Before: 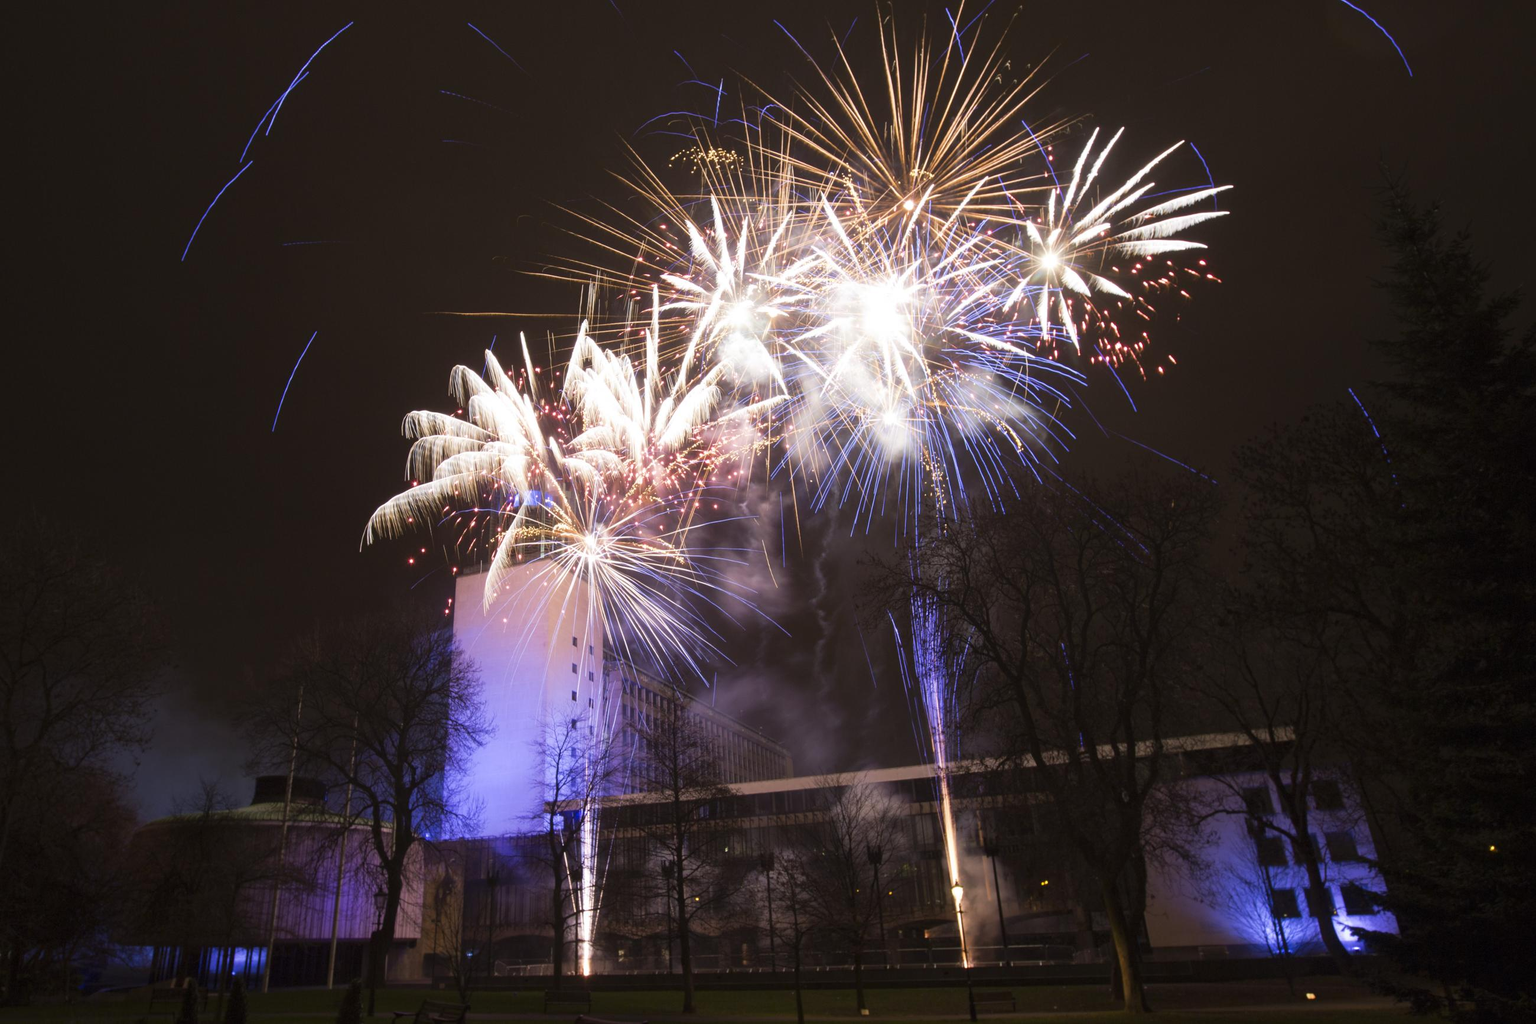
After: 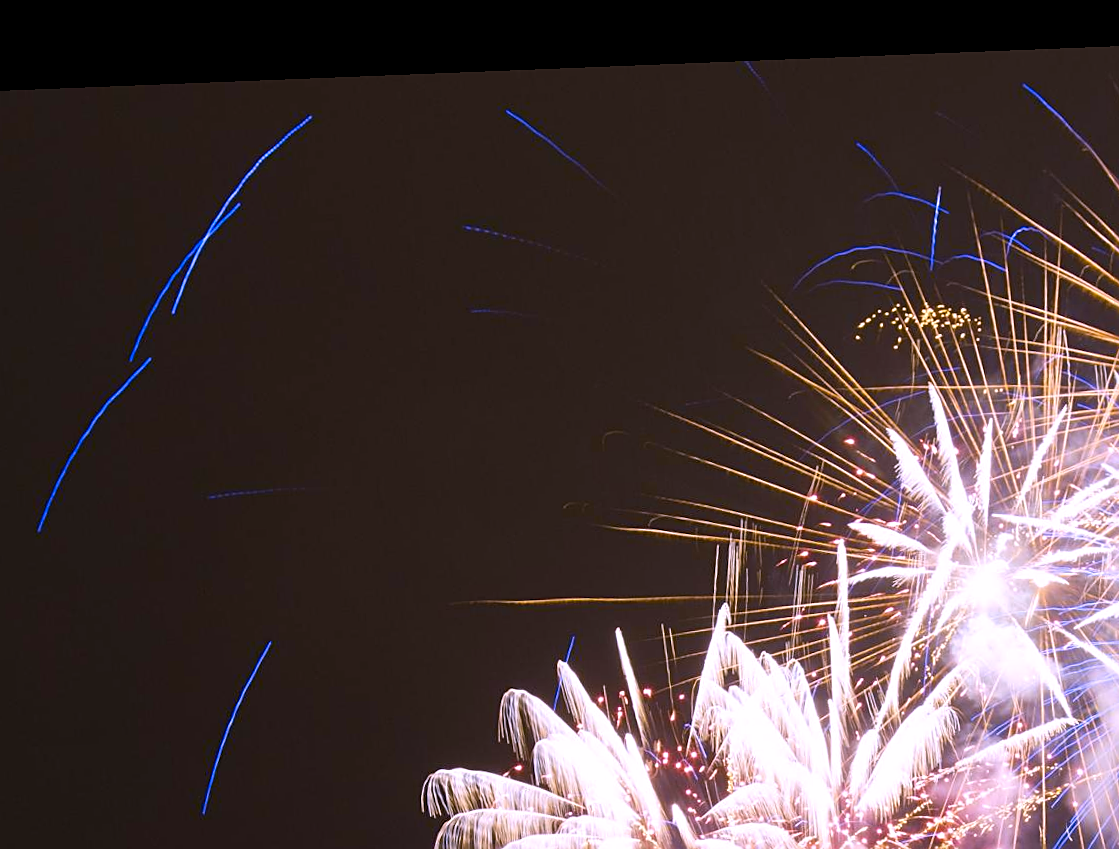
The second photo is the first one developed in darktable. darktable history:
white balance: red 1.066, blue 1.119
rotate and perspective: rotation -2.29°, automatic cropping off
crop and rotate: left 10.817%, top 0.062%, right 47.194%, bottom 53.626%
base curve: exposure shift 0, preserve colors none
color contrast: green-magenta contrast 0.85, blue-yellow contrast 1.25, unbound 0
sharpen: on, module defaults
color balance rgb: perceptual saturation grading › global saturation 20%, global vibrance 20%
